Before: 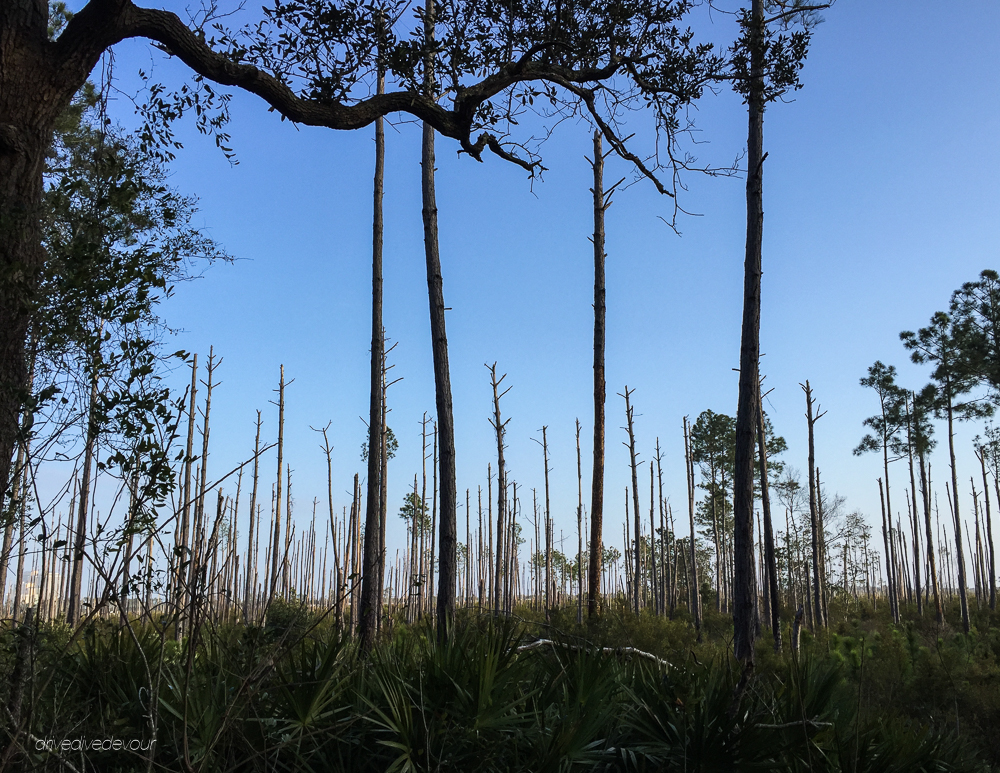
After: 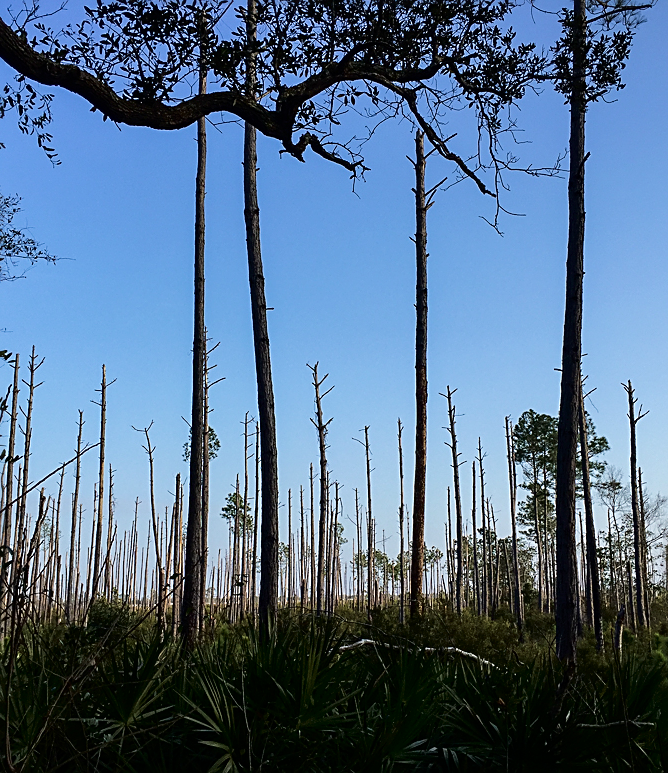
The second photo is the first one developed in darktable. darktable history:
sharpen: on, module defaults
crop and rotate: left 17.81%, right 15.37%
tone curve: curves: ch0 [(0, 0) (0.003, 0.001) (0.011, 0.002) (0.025, 0.007) (0.044, 0.015) (0.069, 0.022) (0.1, 0.03) (0.136, 0.056) (0.177, 0.115) (0.224, 0.177) (0.277, 0.244) (0.335, 0.322) (0.399, 0.398) (0.468, 0.471) (0.543, 0.545) (0.623, 0.614) (0.709, 0.685) (0.801, 0.765) (0.898, 0.867) (1, 1)], color space Lab, independent channels, preserve colors none
velvia: strength 10.6%
